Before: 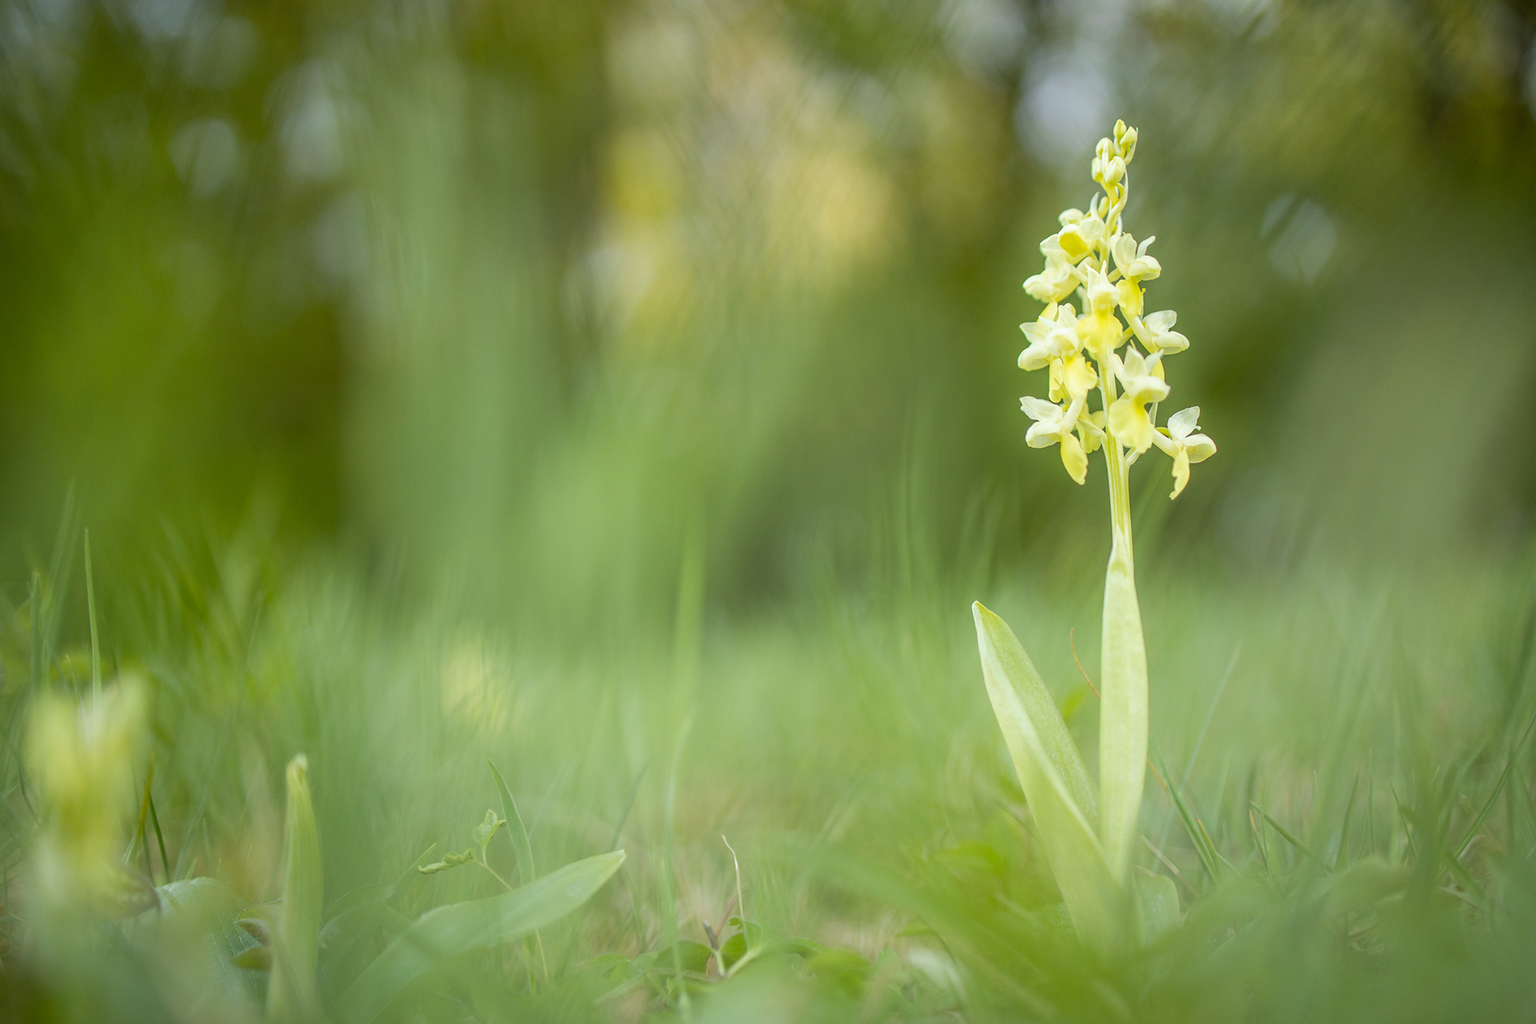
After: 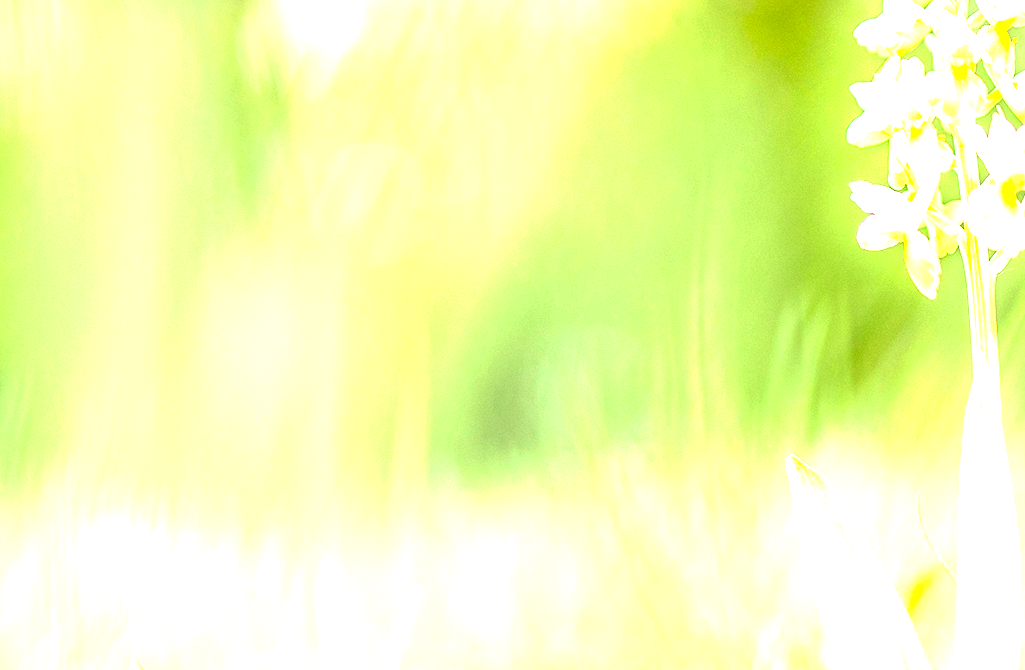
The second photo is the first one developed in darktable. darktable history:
exposure: black level correction 0, exposure 2.419 EV, compensate highlight preservation false
crop: left 24.911%, top 25.484%, right 25.021%, bottom 25.395%
contrast brightness saturation: contrast 0.134, brightness -0.225, saturation 0.144
